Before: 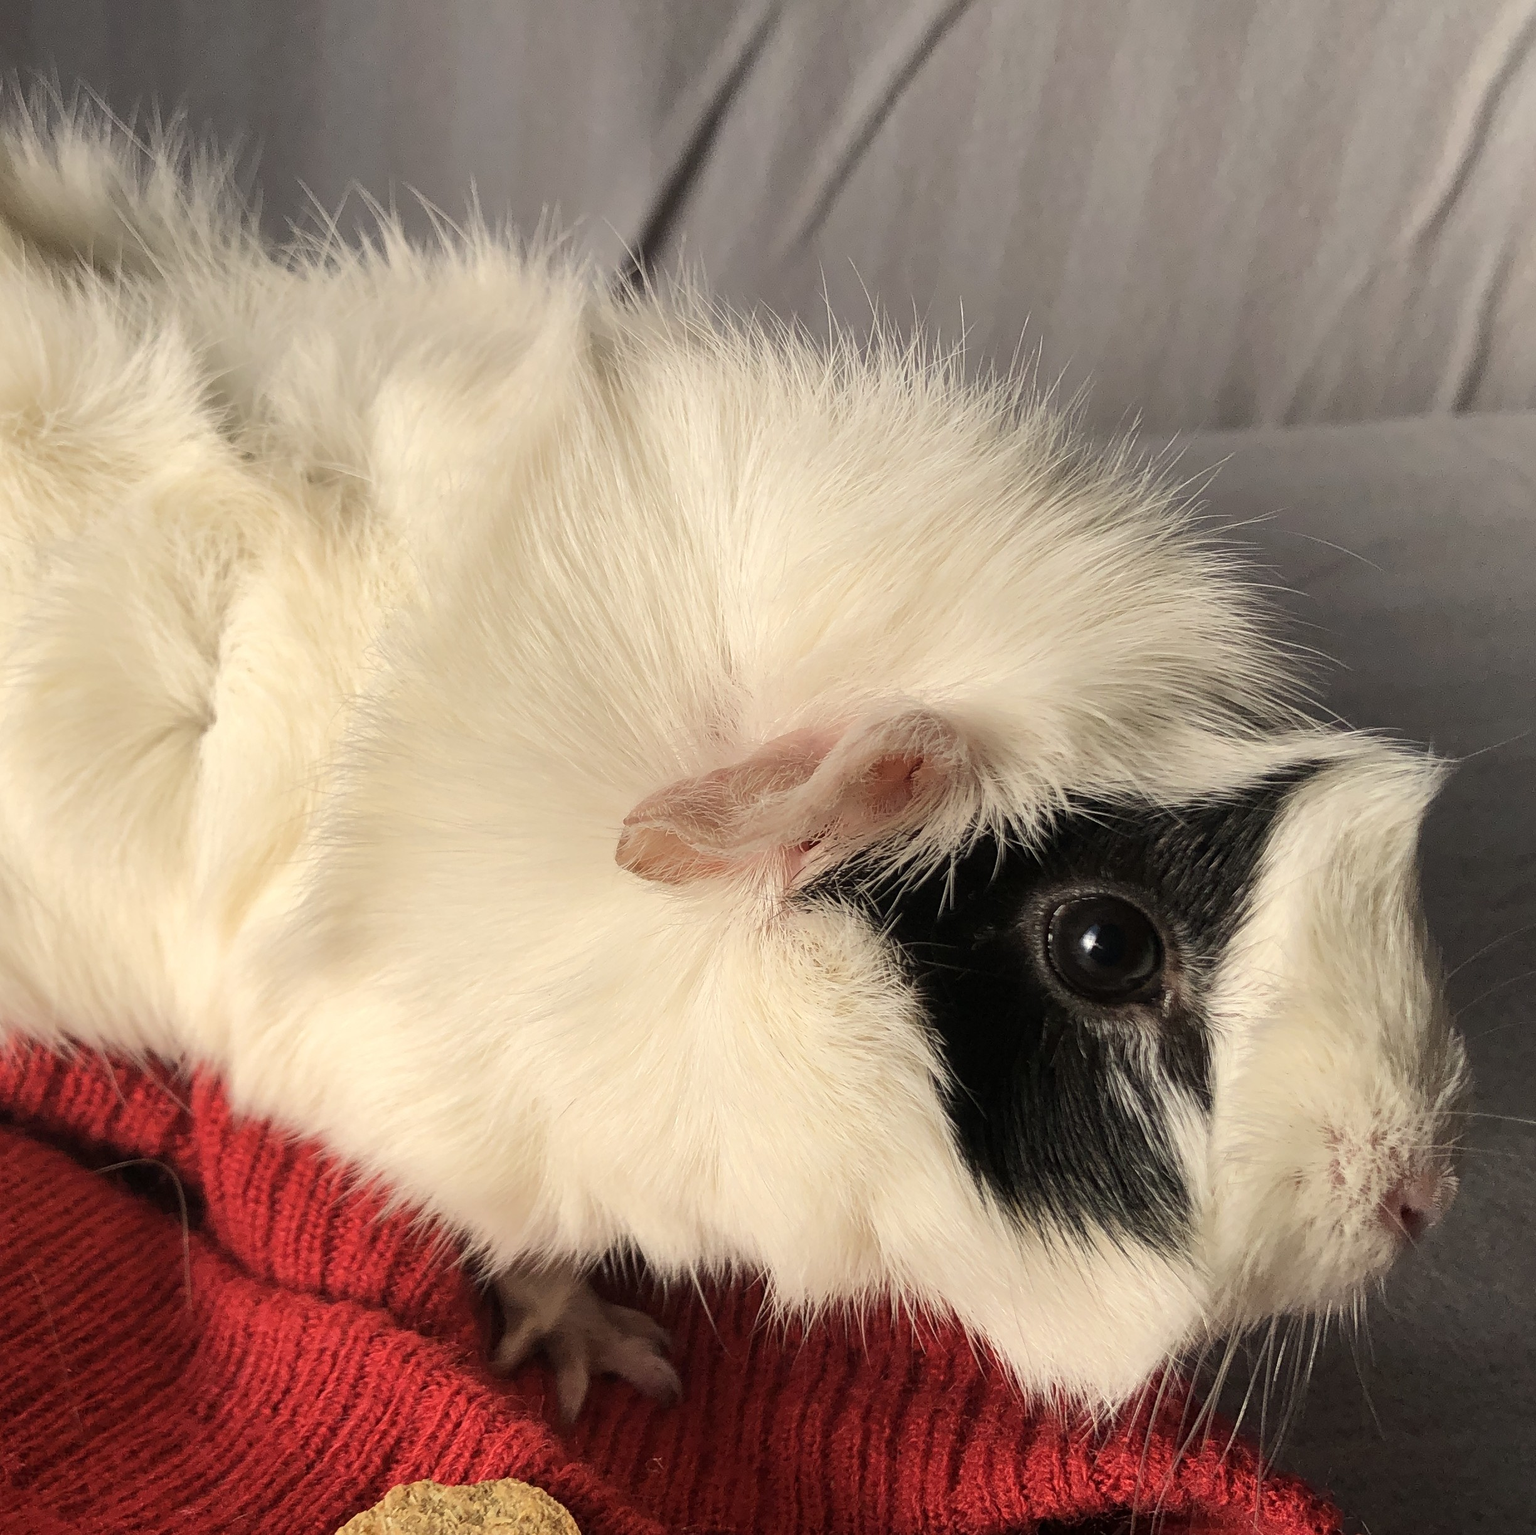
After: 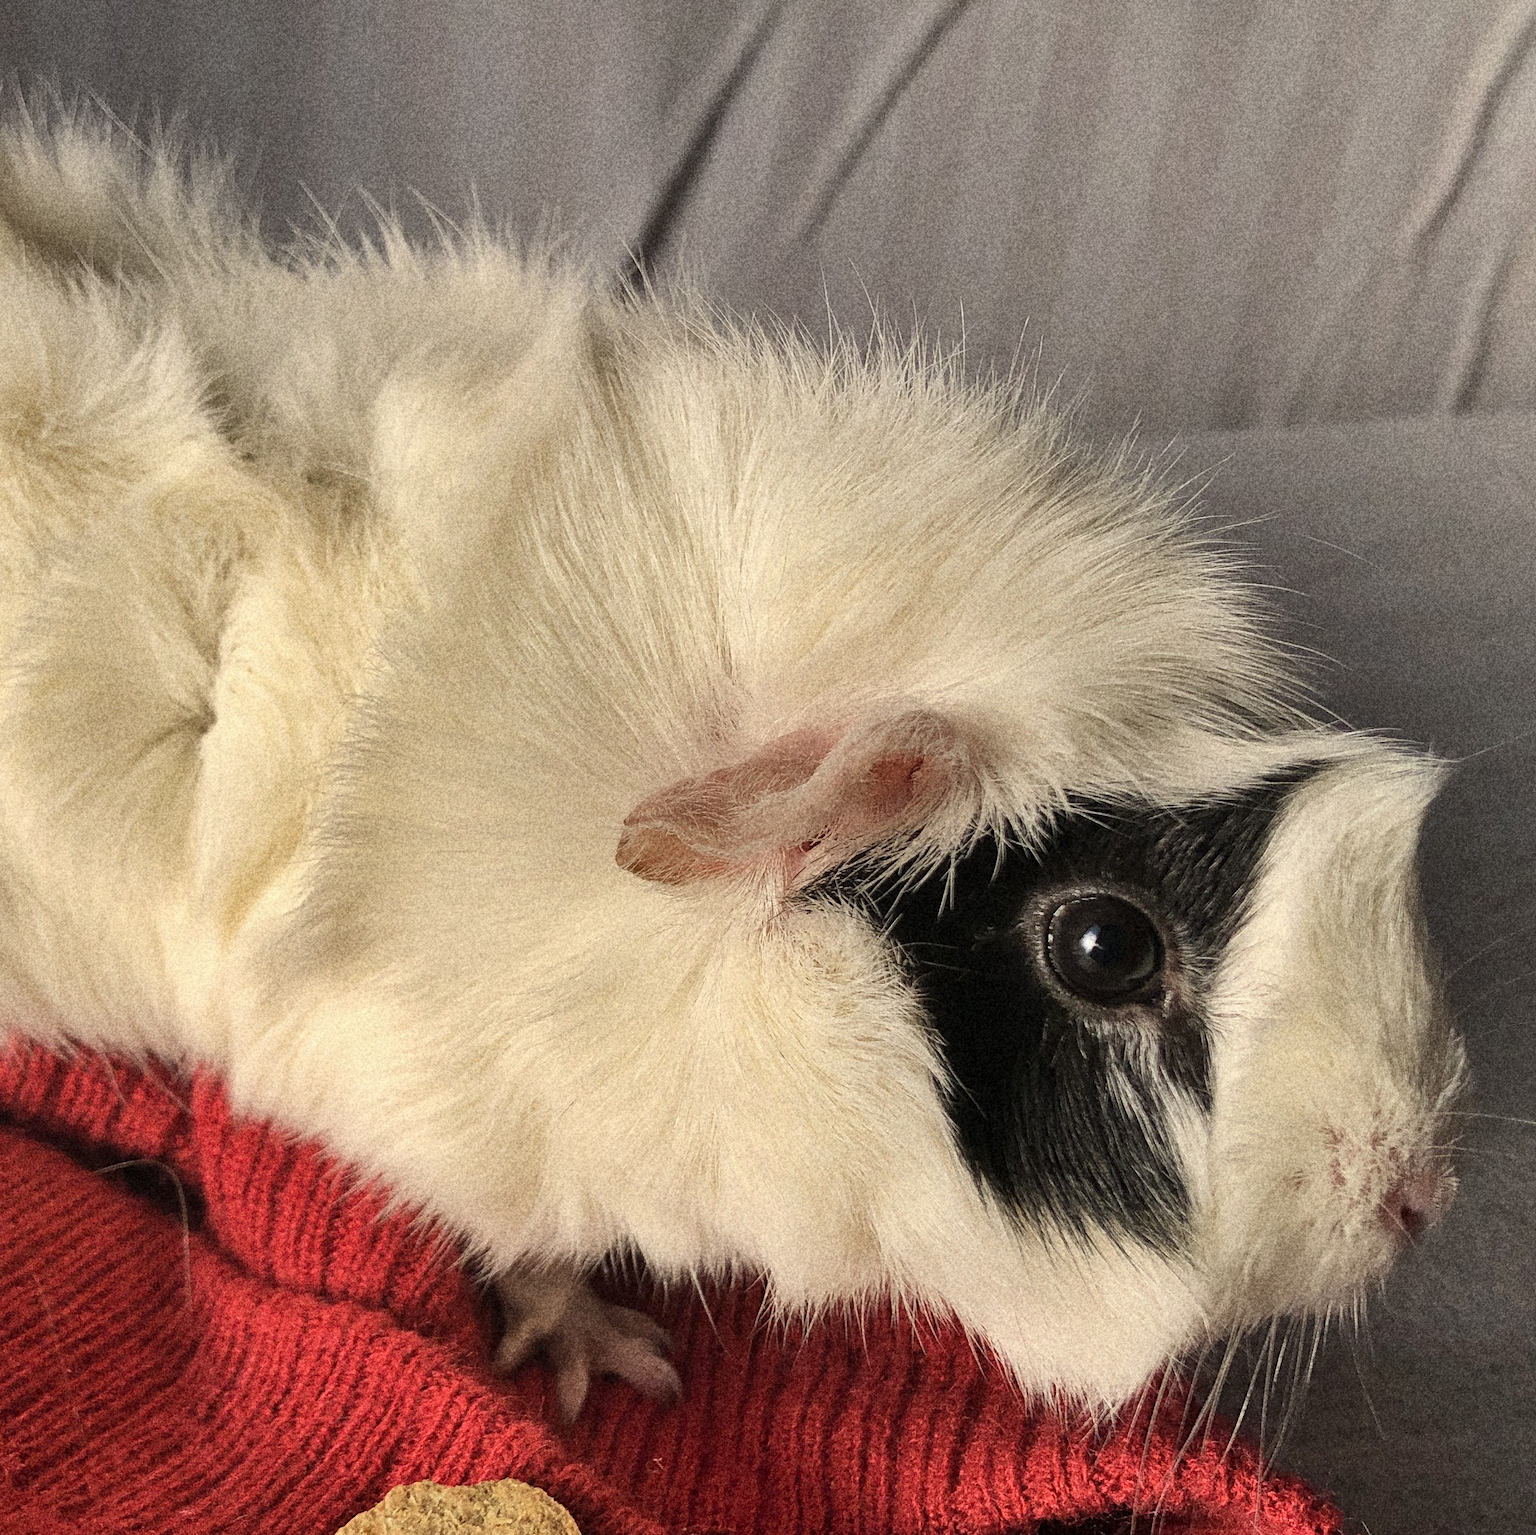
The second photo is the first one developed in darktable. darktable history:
grain: coarseness 14.49 ISO, strength 48.04%, mid-tones bias 35%
shadows and highlights: soften with gaussian
